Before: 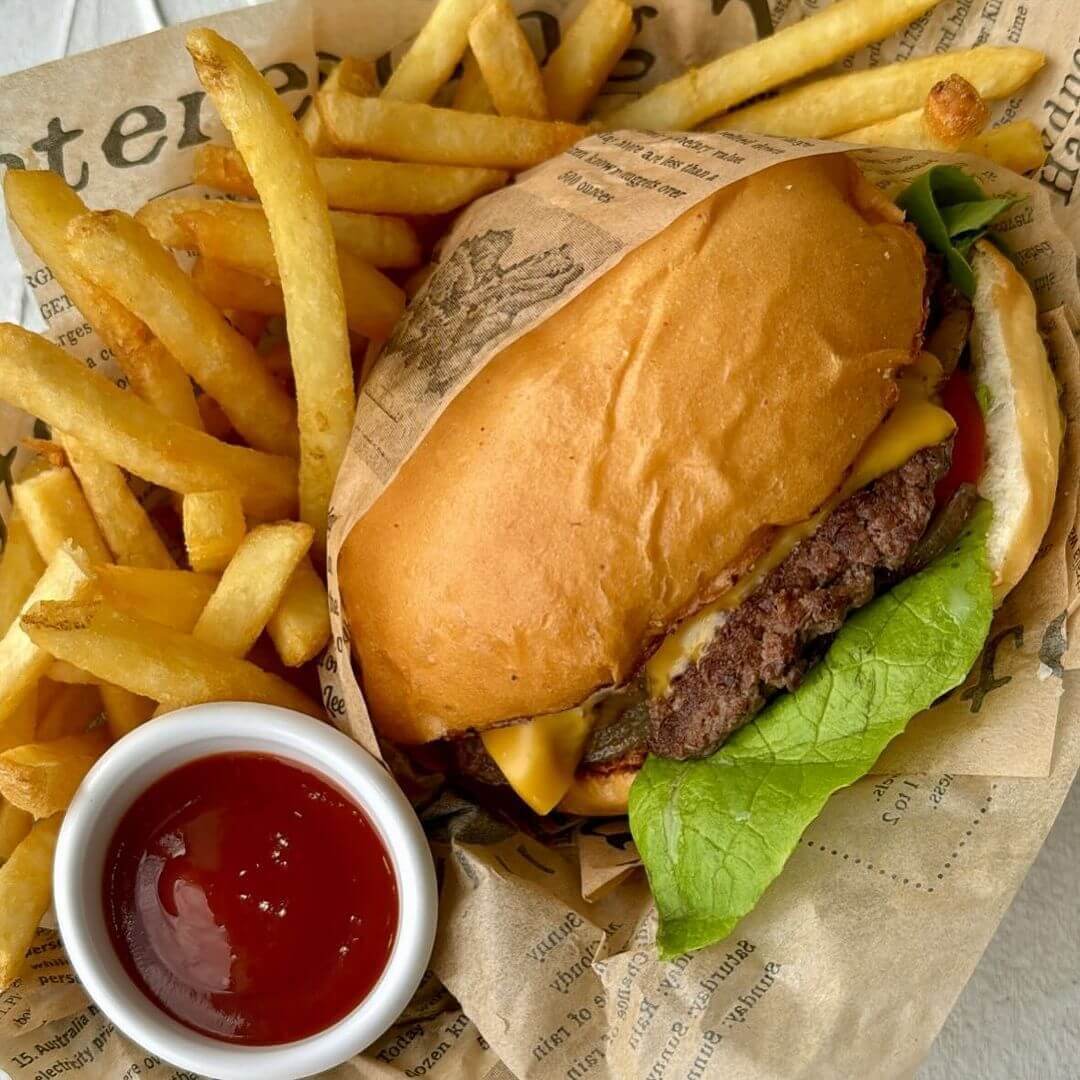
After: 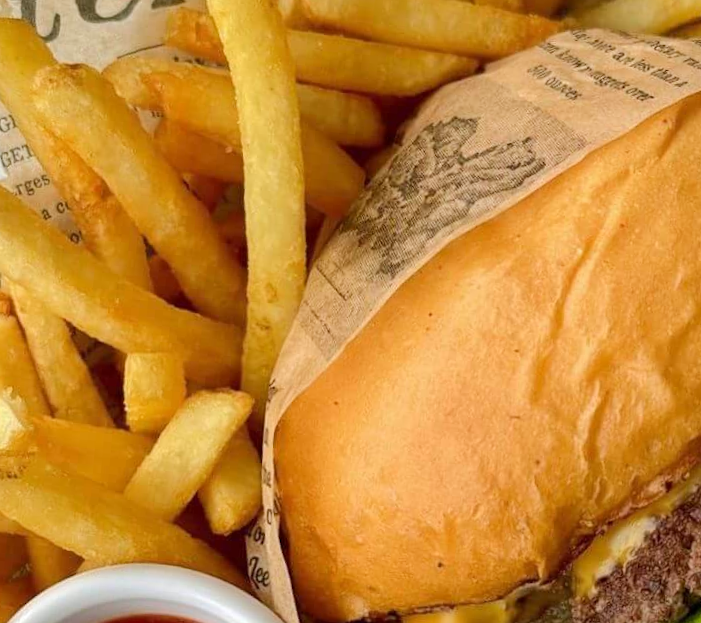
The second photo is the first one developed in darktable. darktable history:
crop and rotate: angle -4.99°, left 2.122%, top 6.945%, right 27.566%, bottom 30.519%
base curve: curves: ch0 [(0, 0) (0.262, 0.32) (0.722, 0.705) (1, 1)]
